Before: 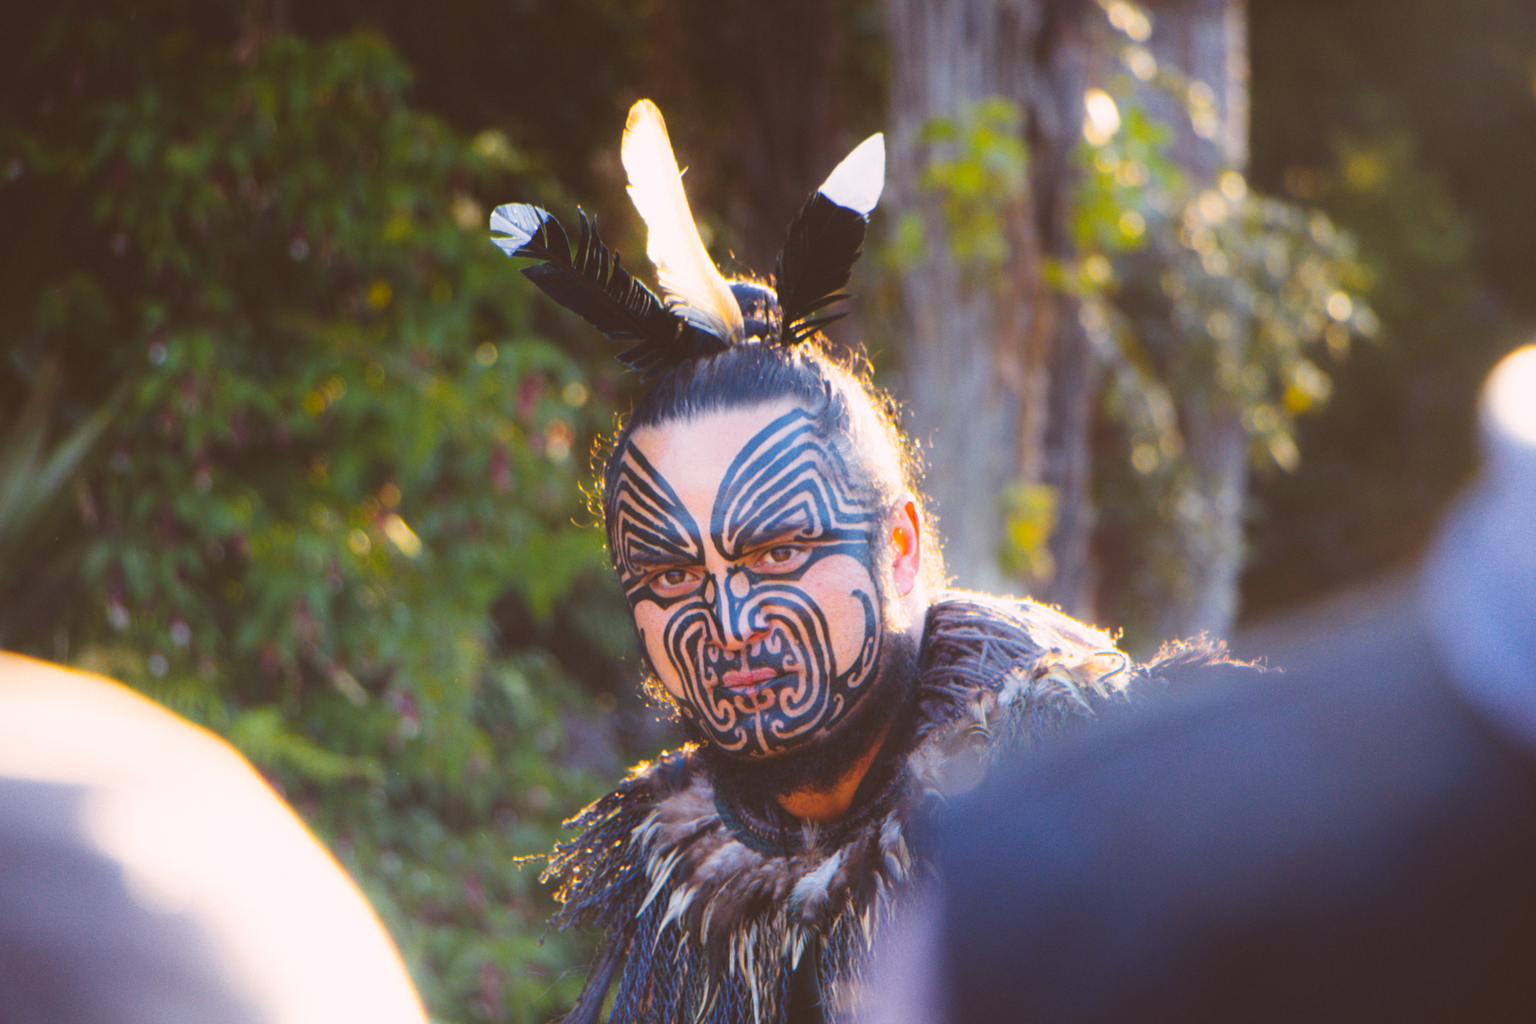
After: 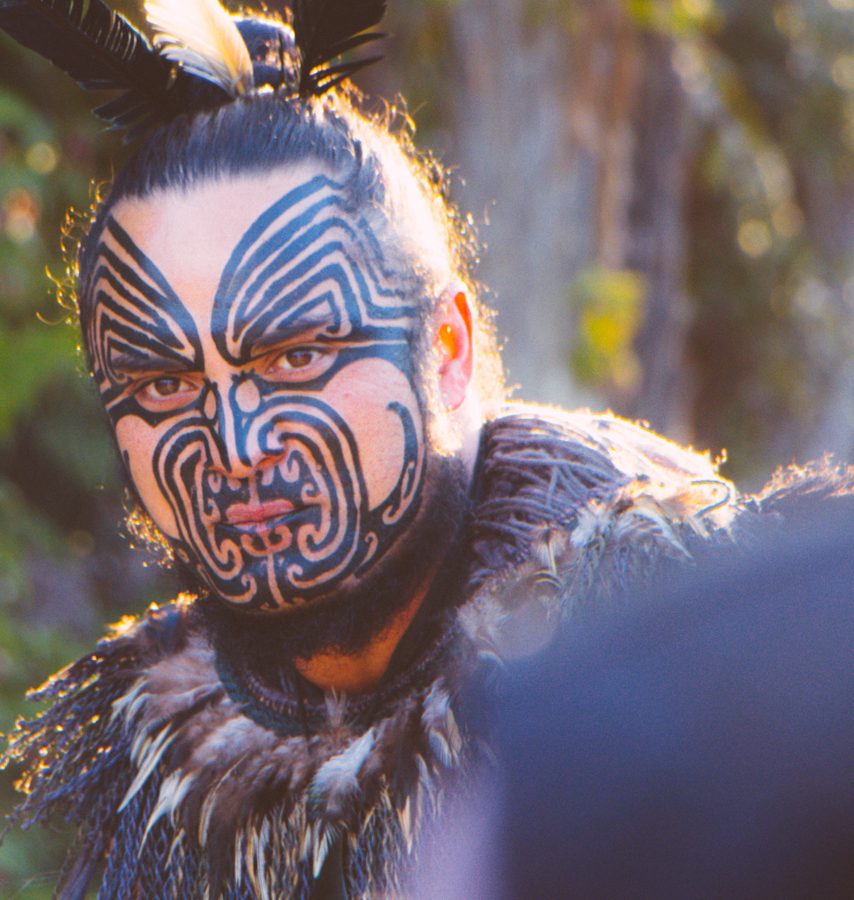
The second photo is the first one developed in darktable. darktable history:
crop: left 35.263%, top 26.181%, right 20.215%, bottom 3.444%
